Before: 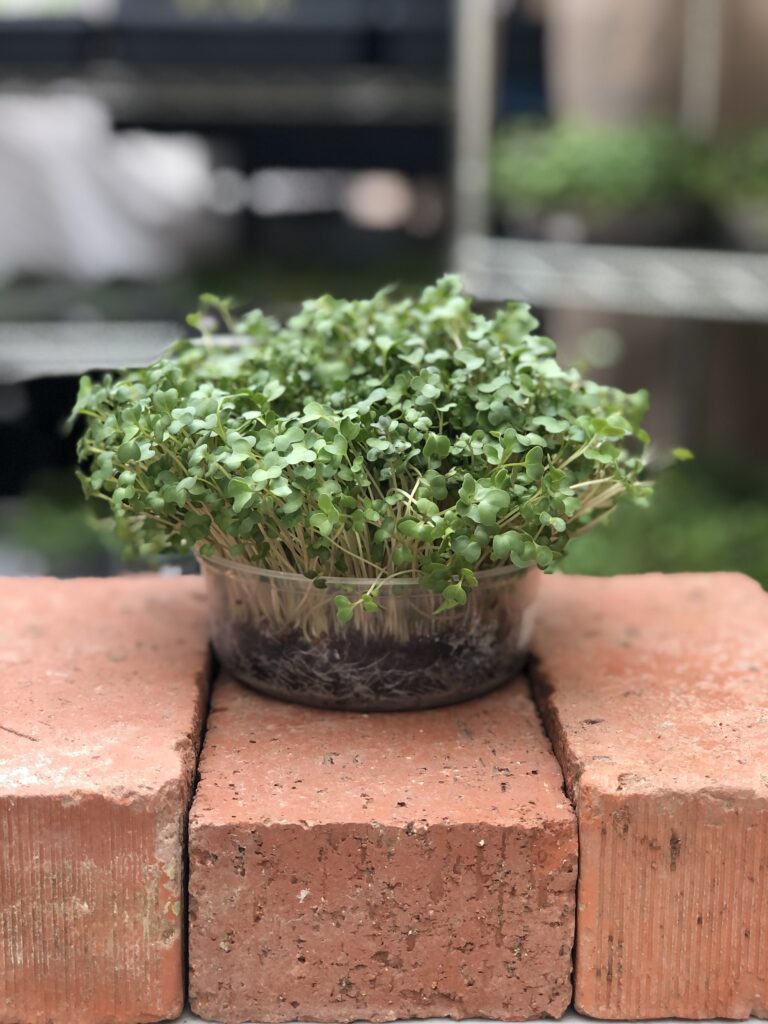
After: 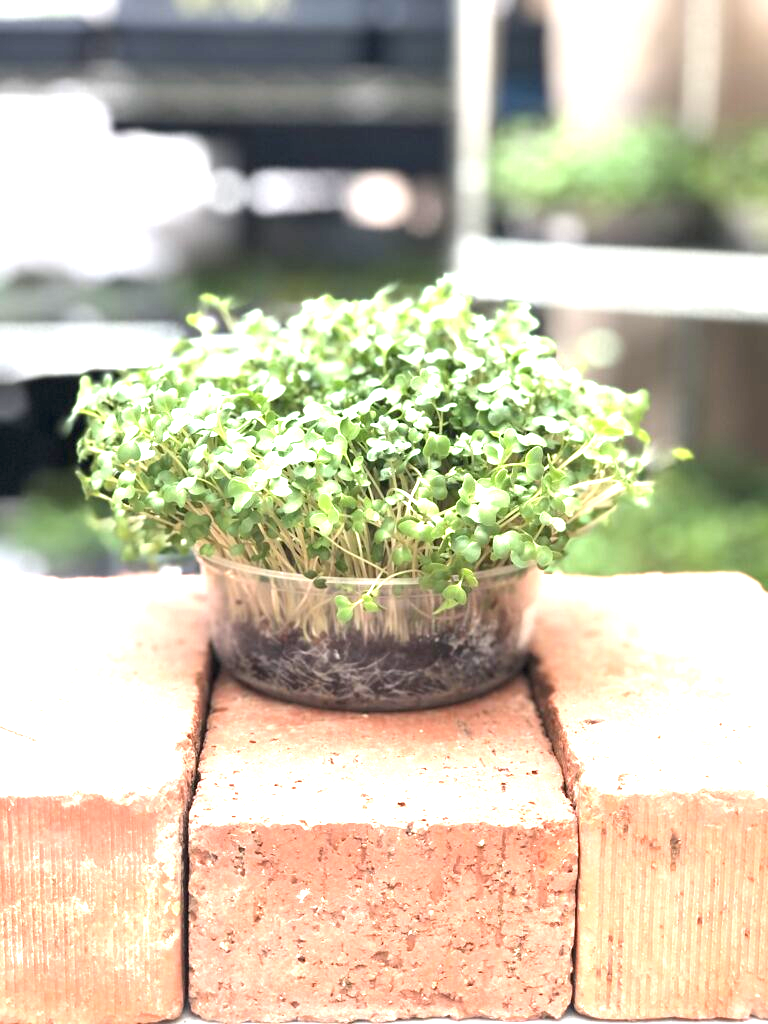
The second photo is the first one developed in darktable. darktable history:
exposure: black level correction 0, exposure 1.971 EV, compensate highlight preservation false
